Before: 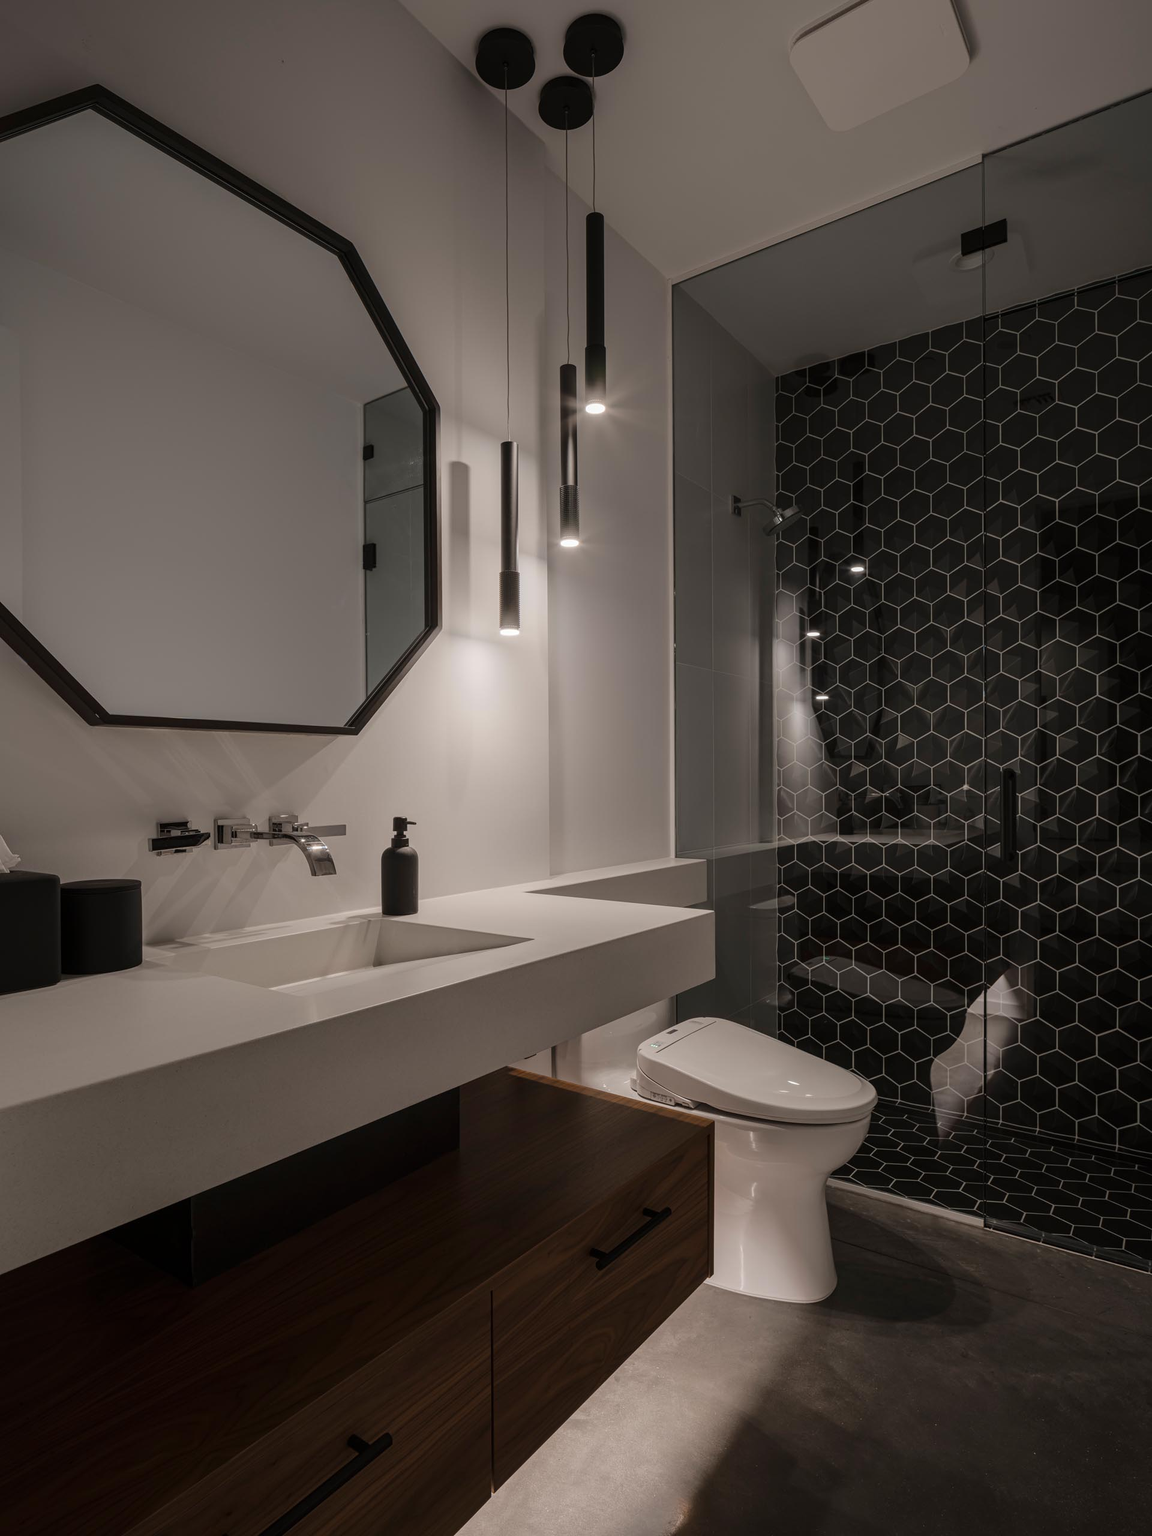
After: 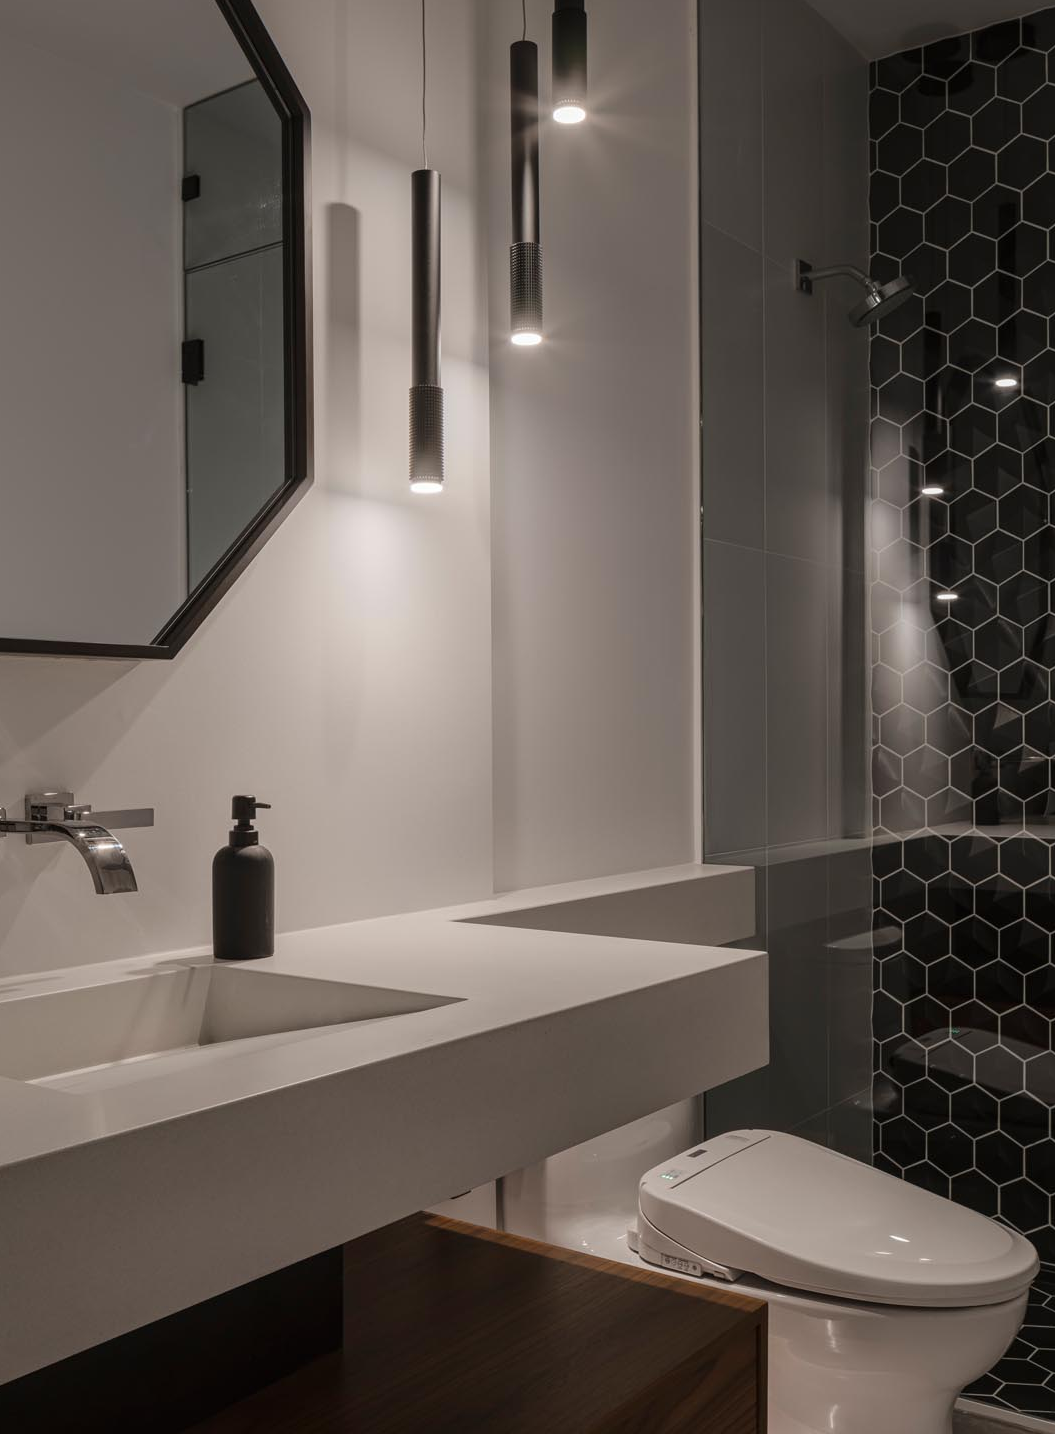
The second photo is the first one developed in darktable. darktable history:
crop and rotate: left 22.056%, top 22.14%, right 22.944%, bottom 21.817%
